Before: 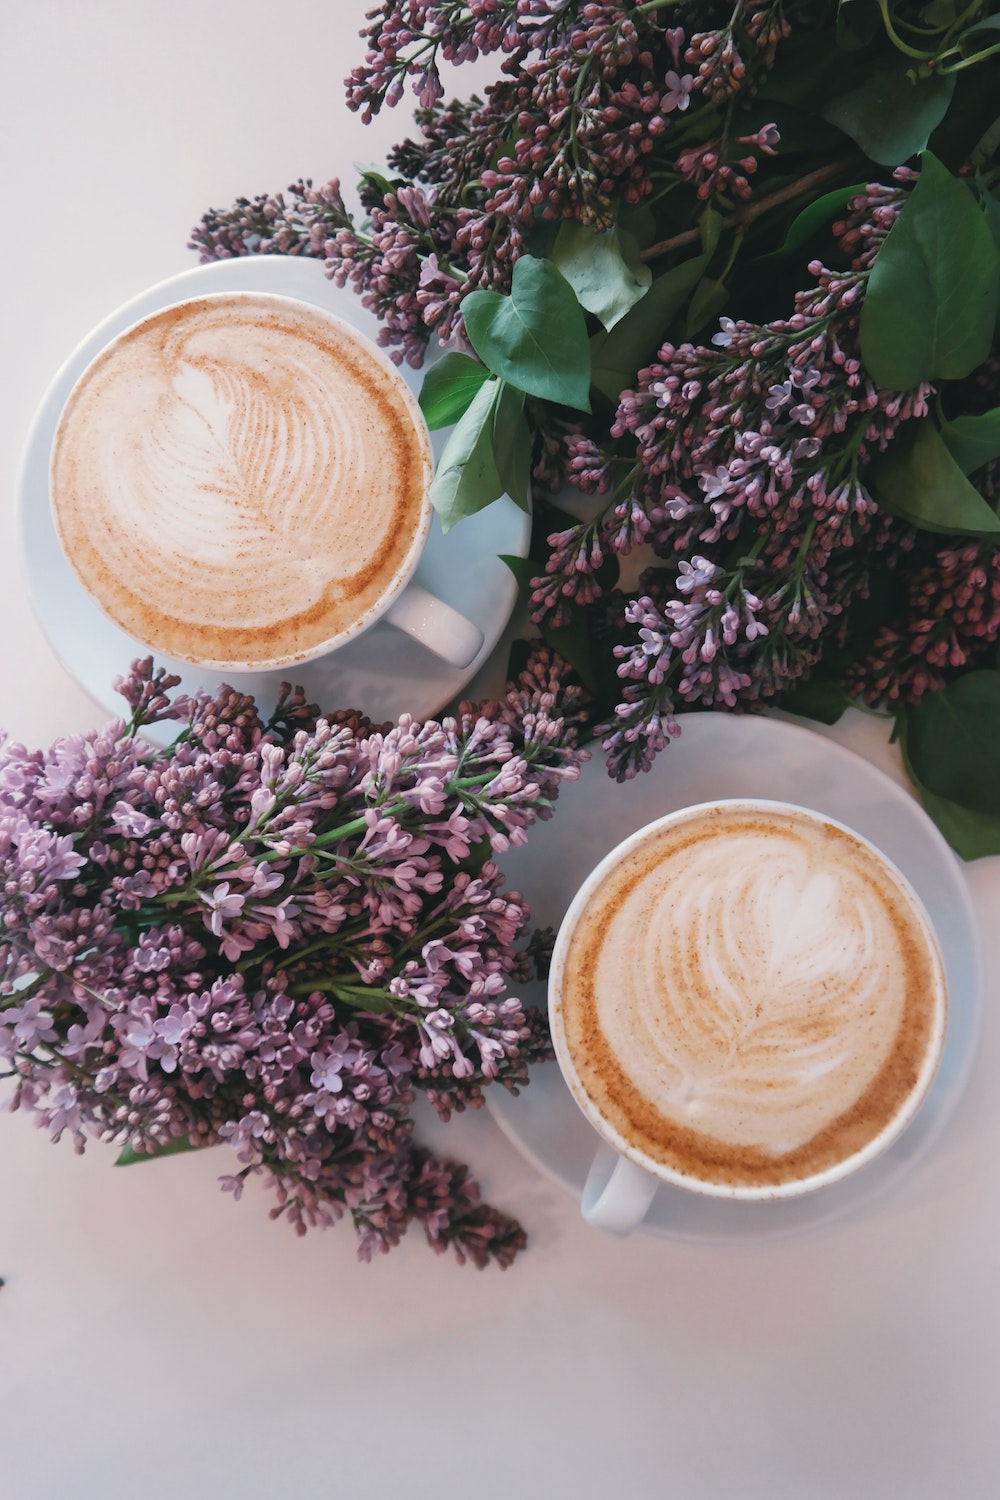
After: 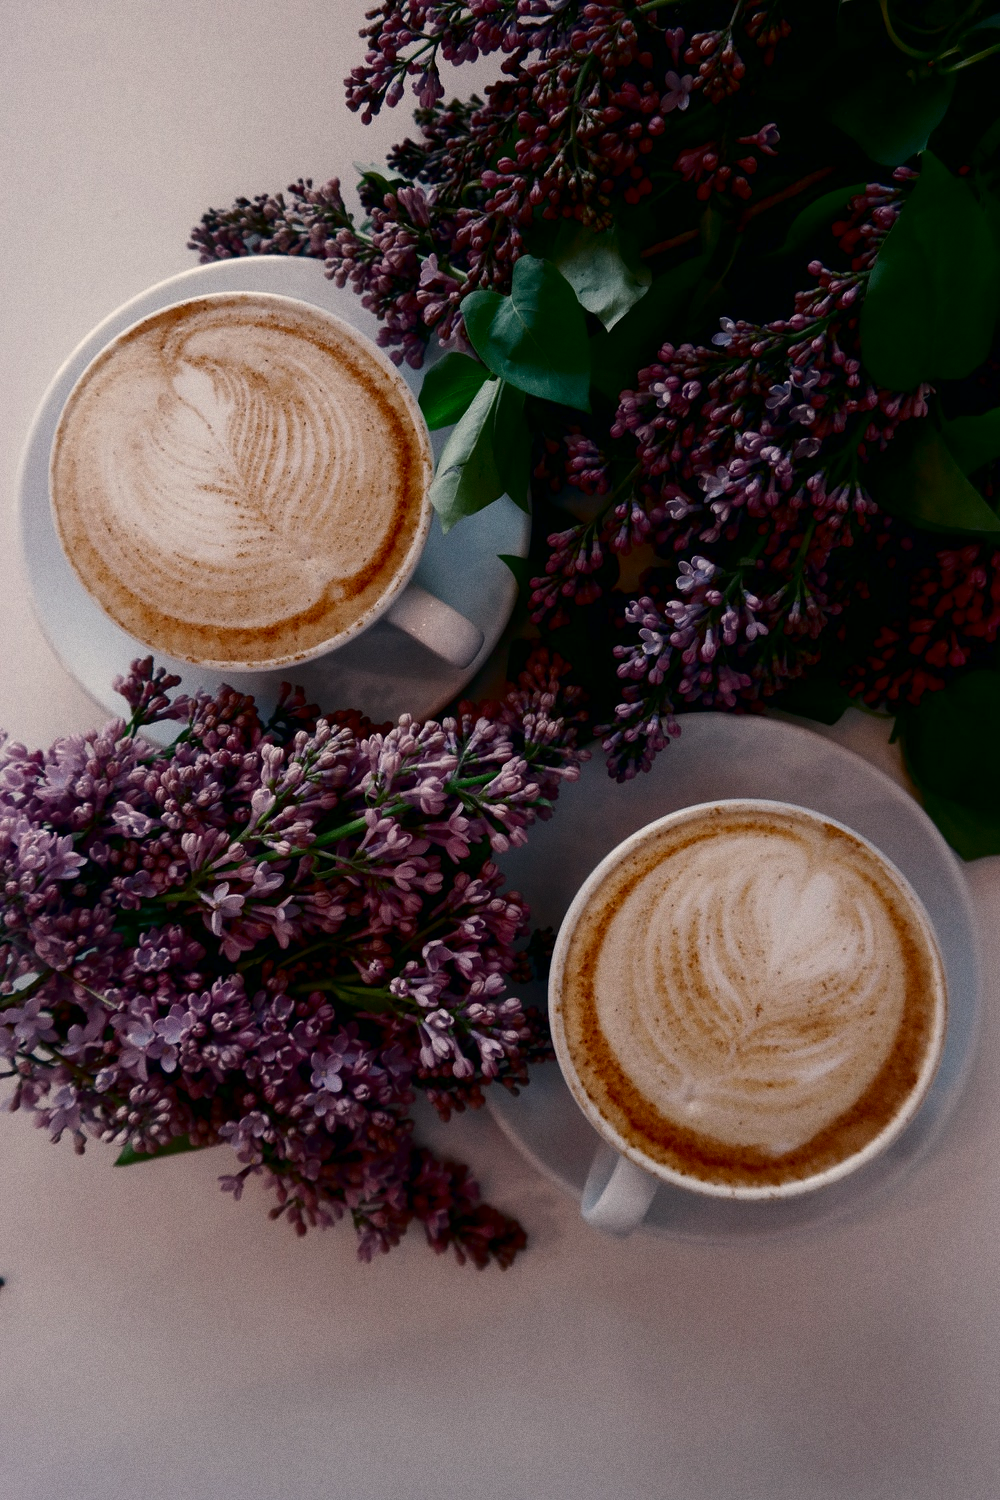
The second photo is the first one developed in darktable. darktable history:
color correction: highlights a* 3.84, highlights b* 5.07
exposure: black level correction 0.016, exposure -0.009 EV, compensate highlight preservation false
grain: coarseness 0.09 ISO
contrast brightness saturation: brightness -0.52
white balance: emerald 1
